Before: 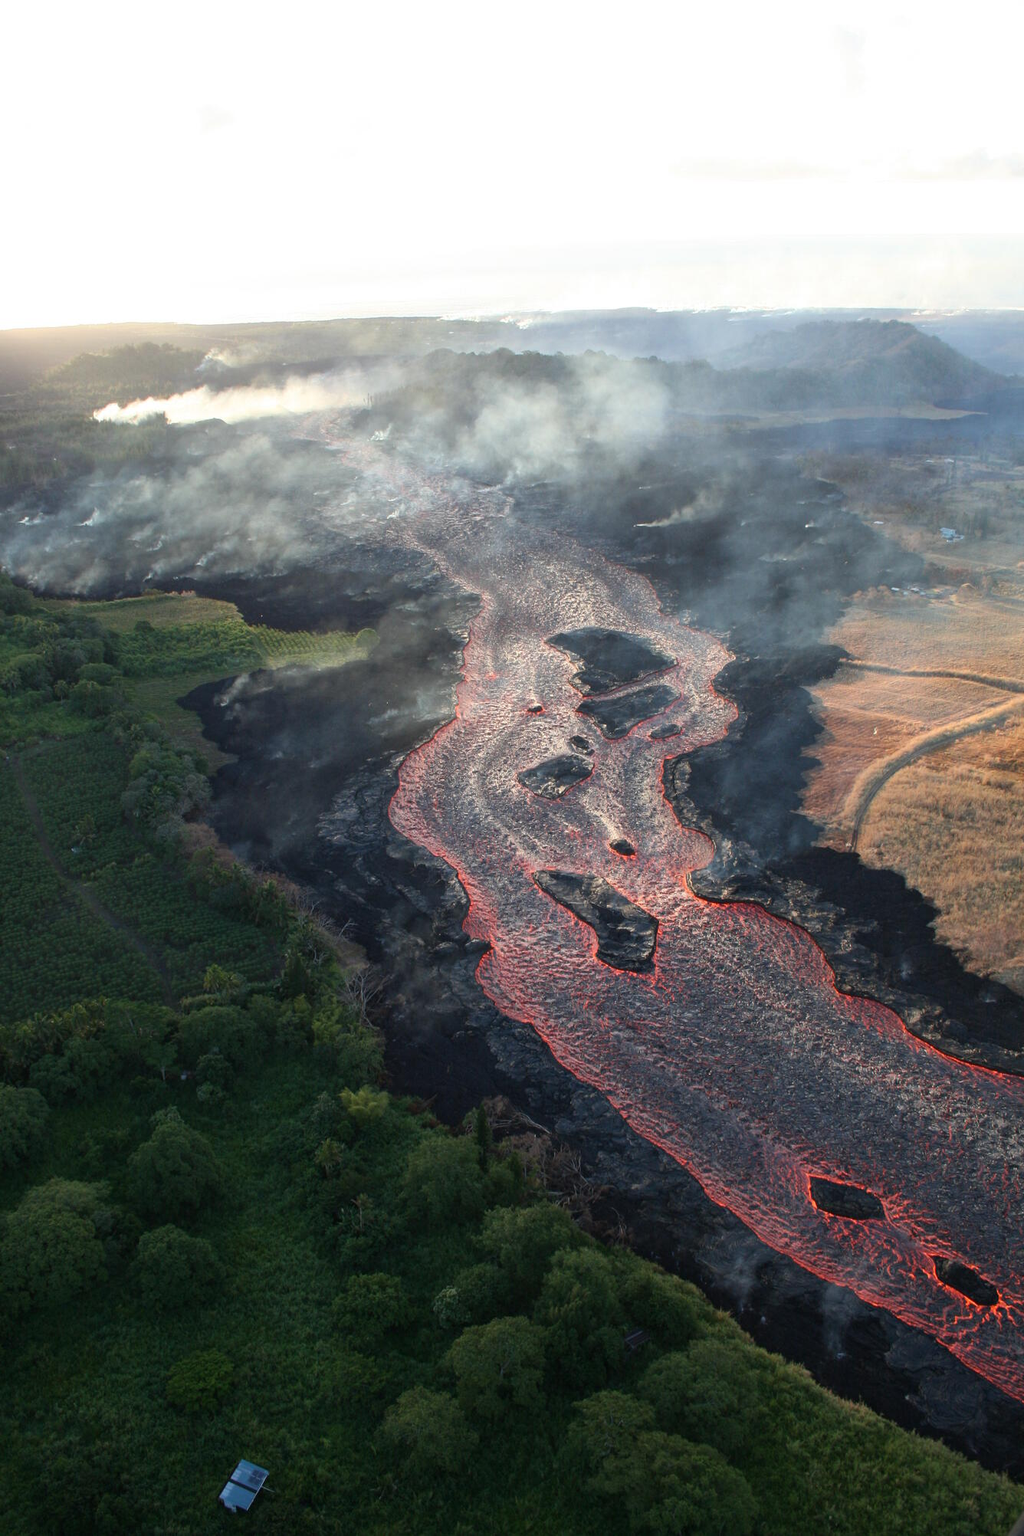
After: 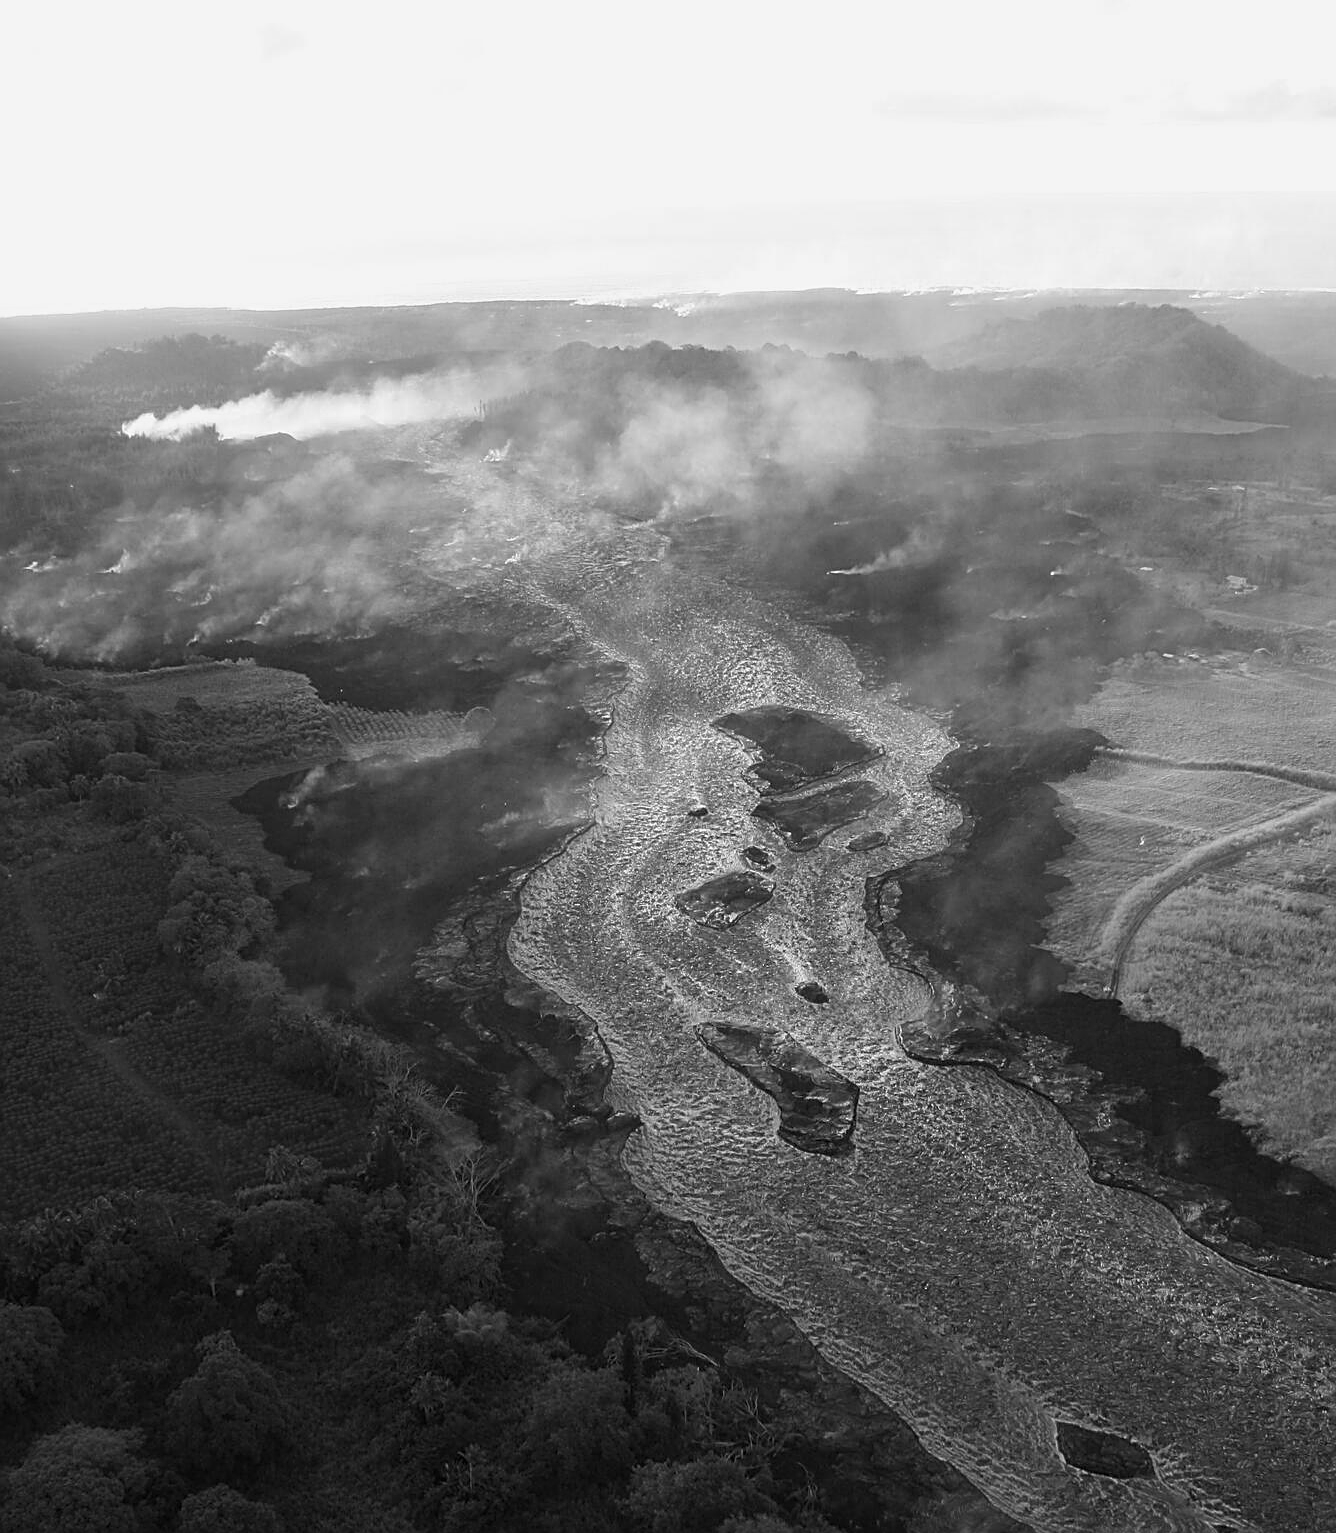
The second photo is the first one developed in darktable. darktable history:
sharpen: on, module defaults
color calibration: output gray [0.253, 0.26, 0.487, 0], illuminant same as pipeline (D50), adaptation XYZ, x 0.347, y 0.358, temperature 5006.23 K
crop: top 5.665%, bottom 17.815%
